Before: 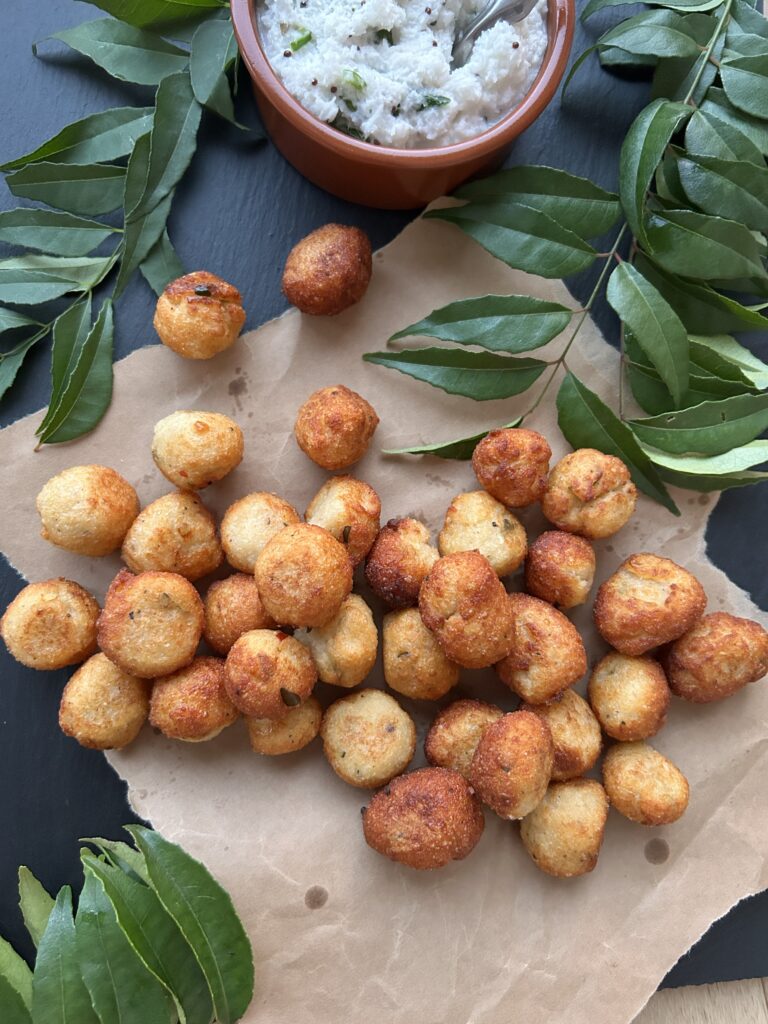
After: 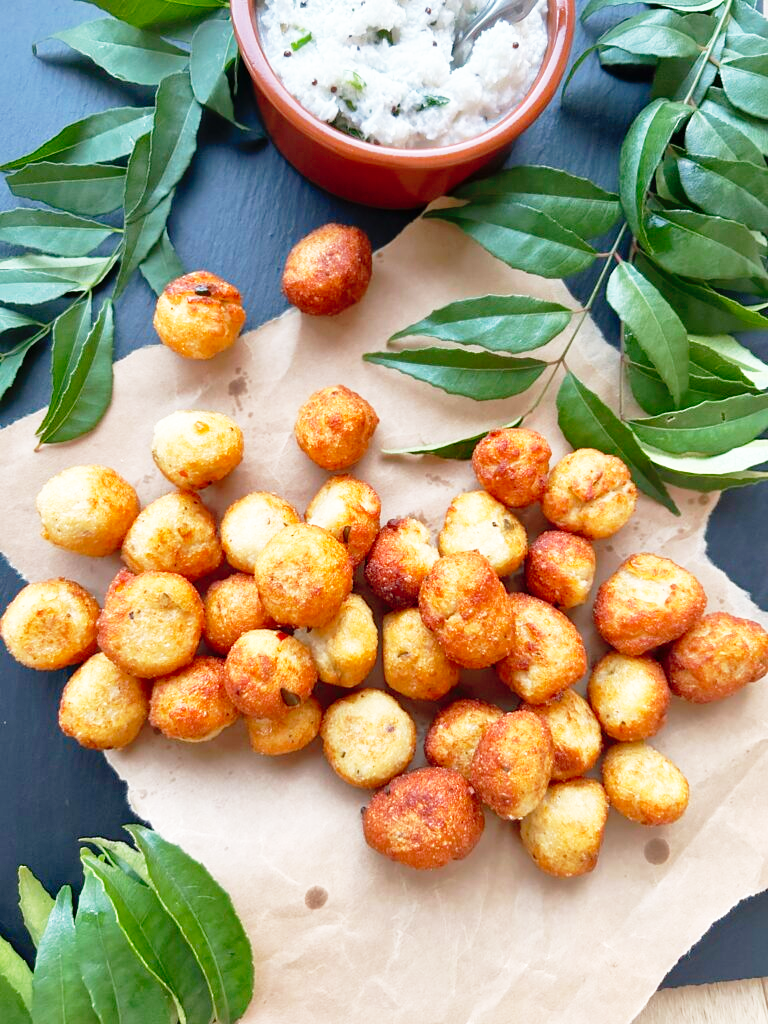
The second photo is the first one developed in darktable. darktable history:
shadows and highlights: on, module defaults
base curve: curves: ch0 [(0, 0) (0.012, 0.01) (0.073, 0.168) (0.31, 0.711) (0.645, 0.957) (1, 1)], preserve colors none
